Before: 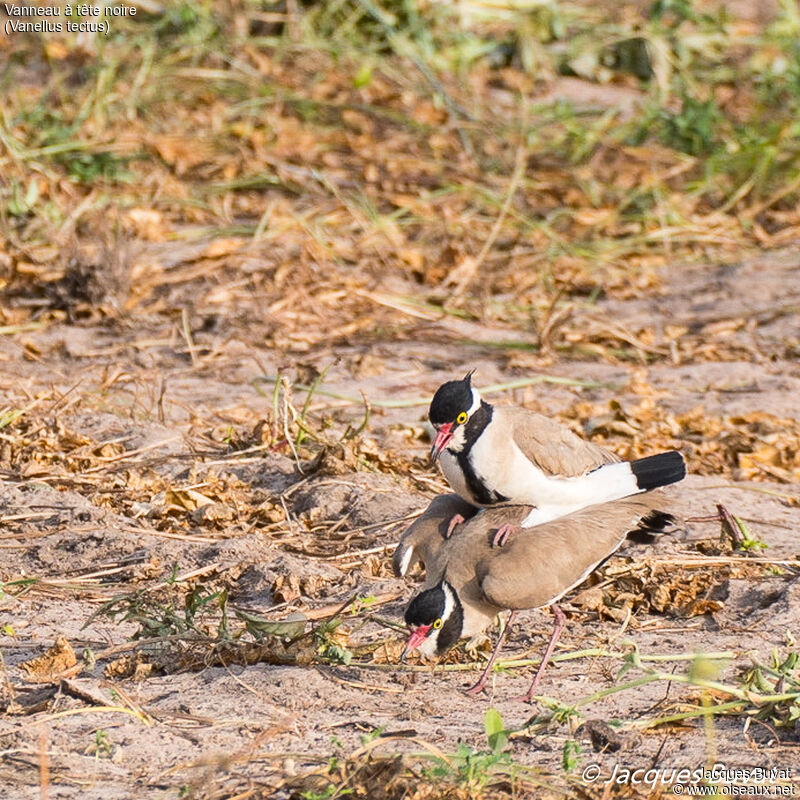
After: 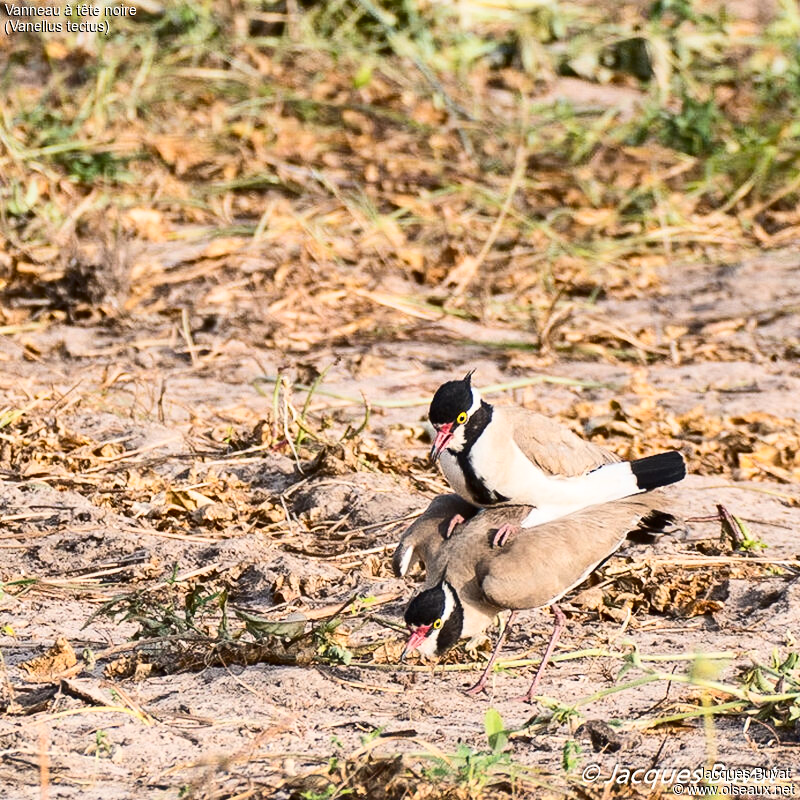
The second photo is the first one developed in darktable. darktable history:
contrast brightness saturation: contrast 0.272
